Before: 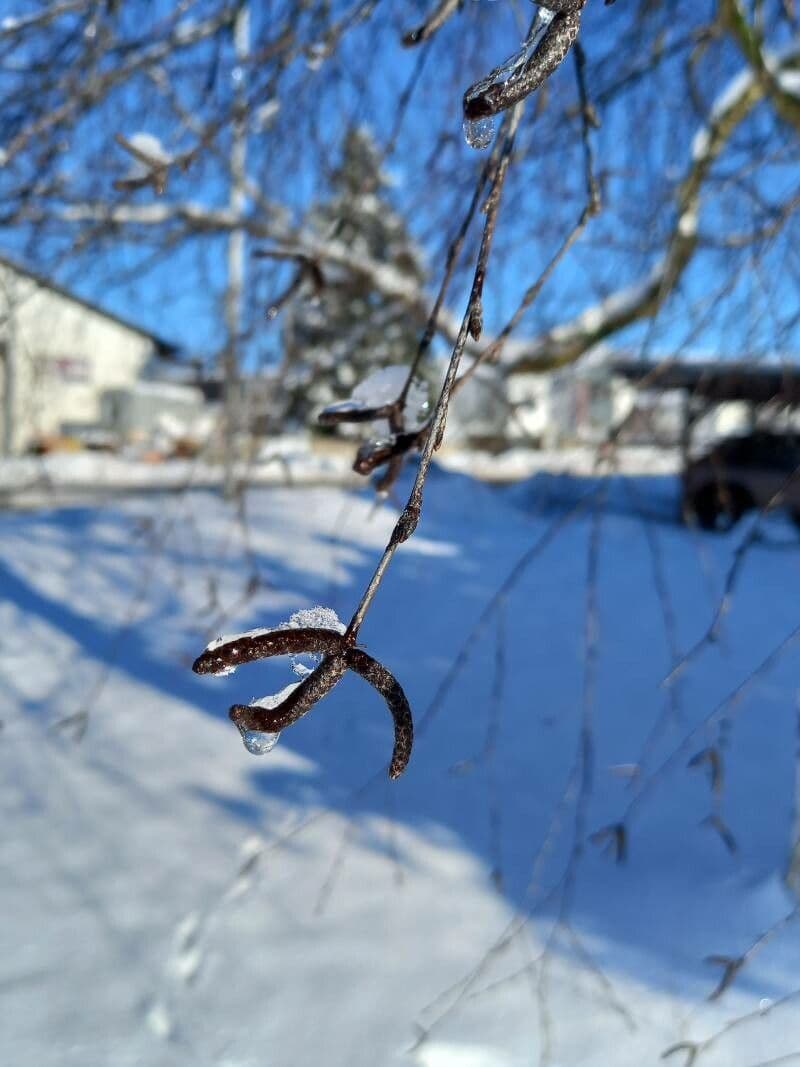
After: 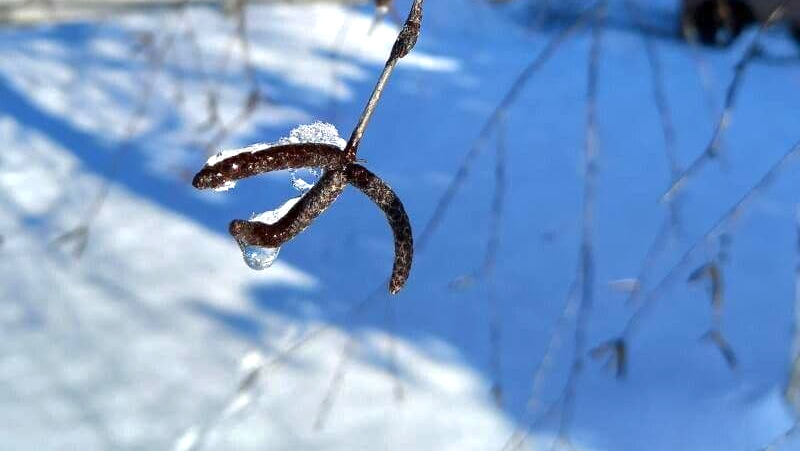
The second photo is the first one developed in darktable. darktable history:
exposure: exposure 0.749 EV, compensate highlight preservation false
shadows and highlights: shadows -20.02, white point adjustment -2.08, highlights -34.88
crop: top 45.488%, bottom 12.192%
